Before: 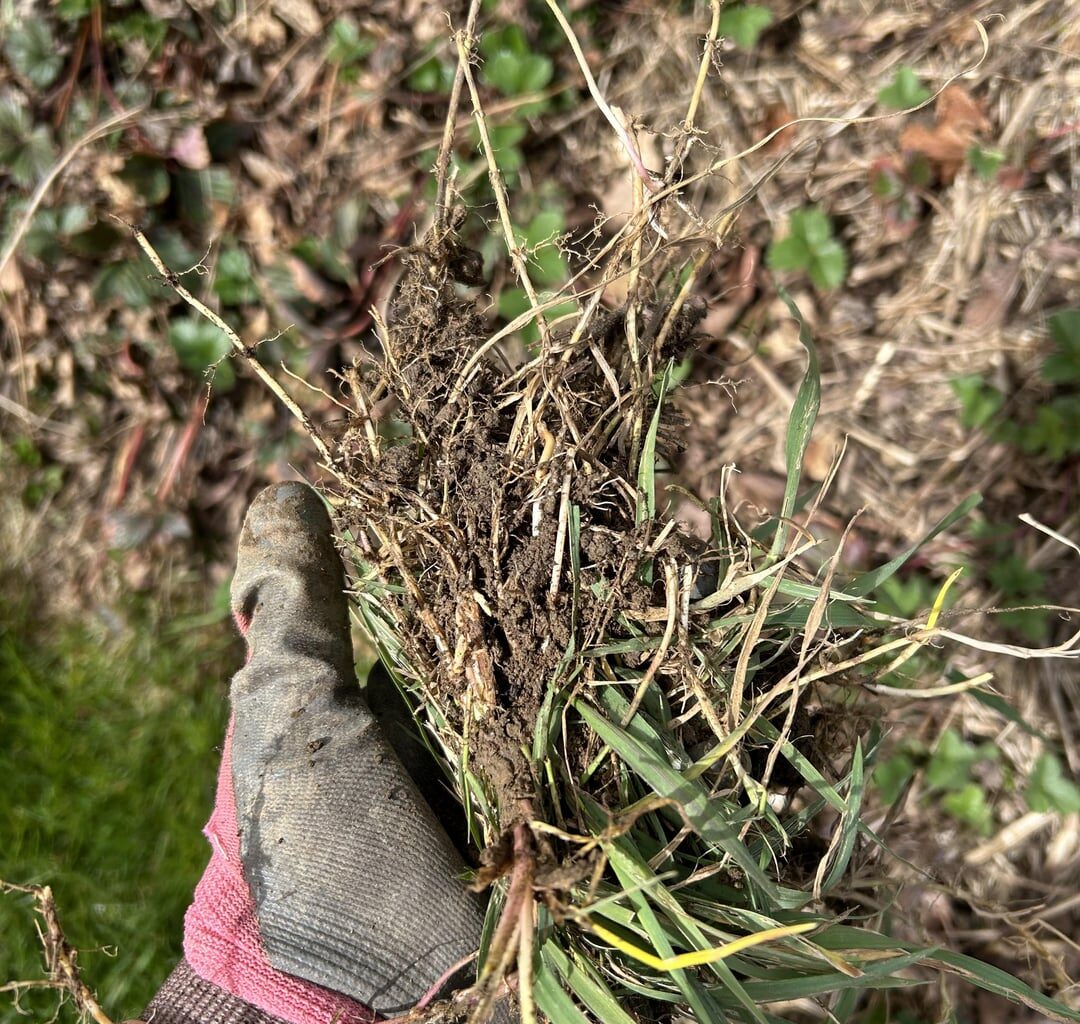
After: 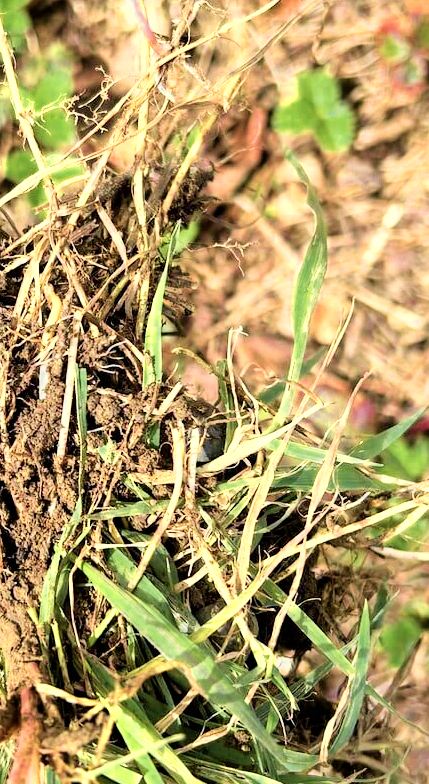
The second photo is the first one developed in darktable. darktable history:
crop: left 45.721%, top 13.393%, right 14.118%, bottom 10.01%
color zones: curves: ch0 [(0.004, 0.305) (0.261, 0.623) (0.389, 0.399) (0.708, 0.571) (0.947, 0.34)]; ch1 [(0.025, 0.645) (0.229, 0.584) (0.326, 0.551) (0.484, 0.262) (0.757, 0.643)]
exposure: black level correction 0, exposure 1.1 EV, compensate exposure bias true, compensate highlight preservation false
filmic rgb: black relative exposure -7.15 EV, white relative exposure 5.36 EV, hardness 3.02, color science v6 (2022)
velvia: strength 56%
